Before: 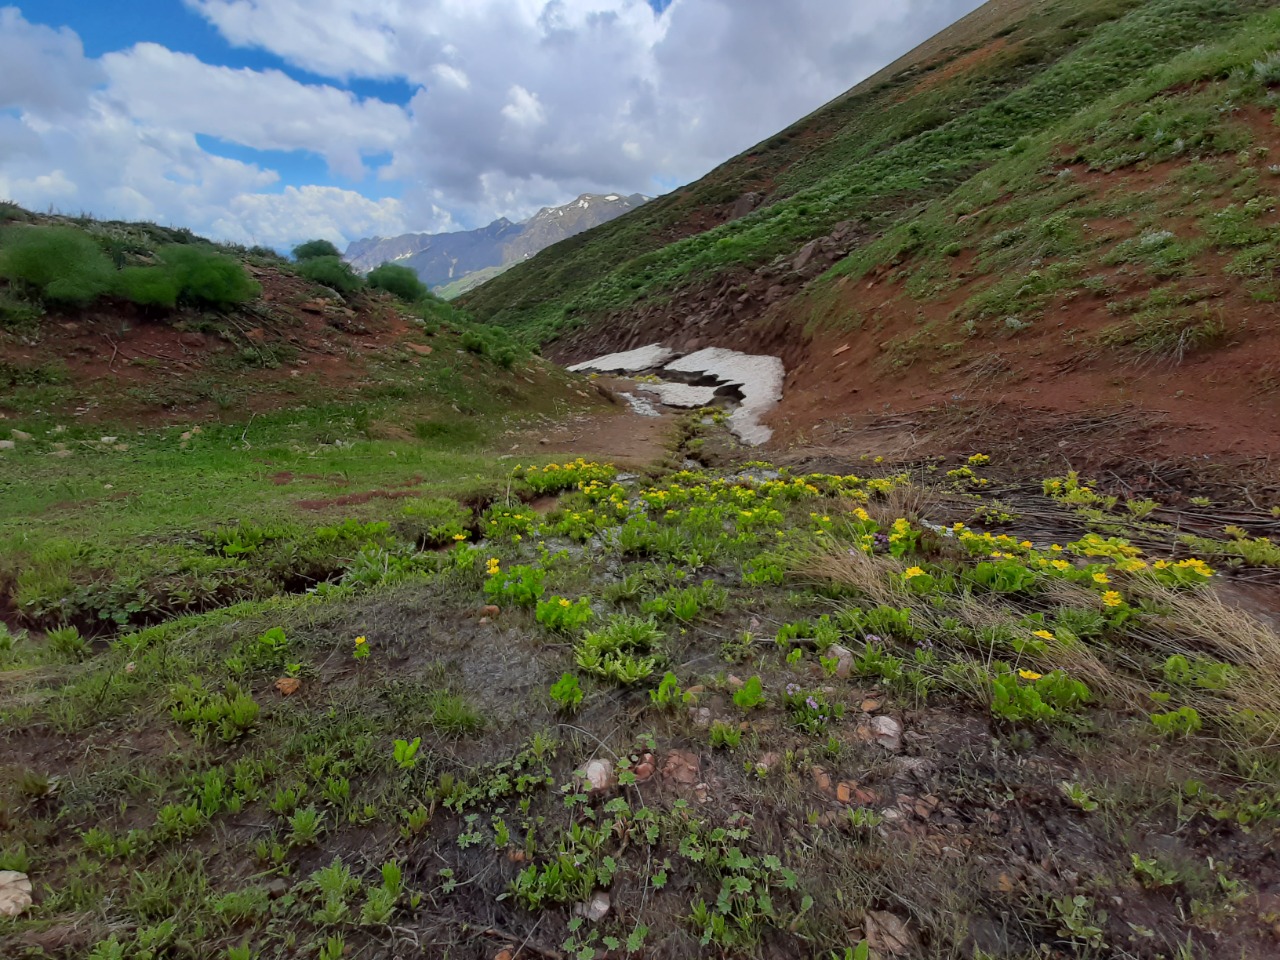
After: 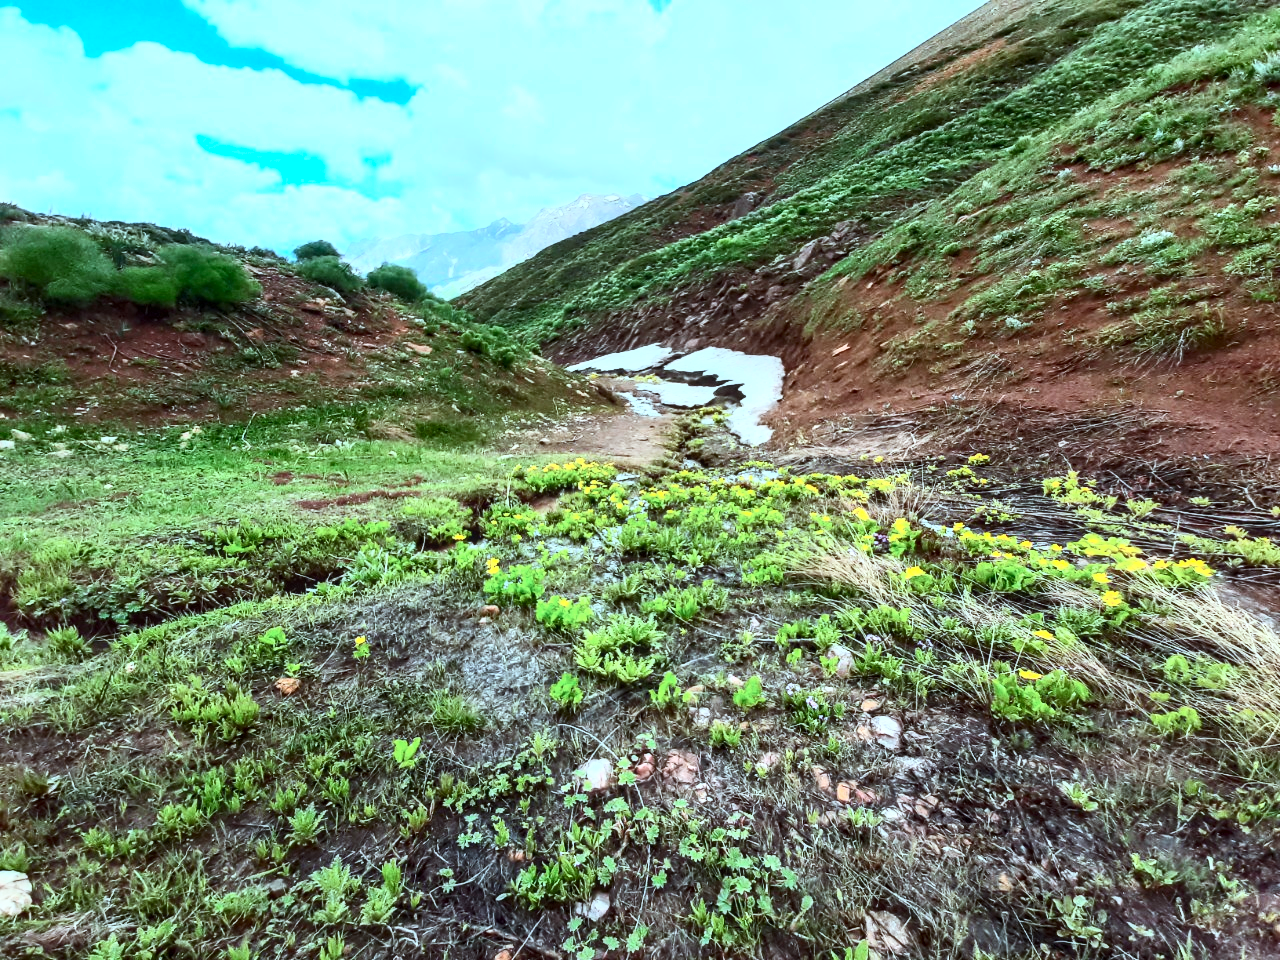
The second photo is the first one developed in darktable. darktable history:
contrast brightness saturation: contrast 0.618, brightness 0.343, saturation 0.14
color correction: highlights a* -11.8, highlights b* -15.14
local contrast: on, module defaults
exposure: exposure 0.776 EV, compensate highlight preservation false
